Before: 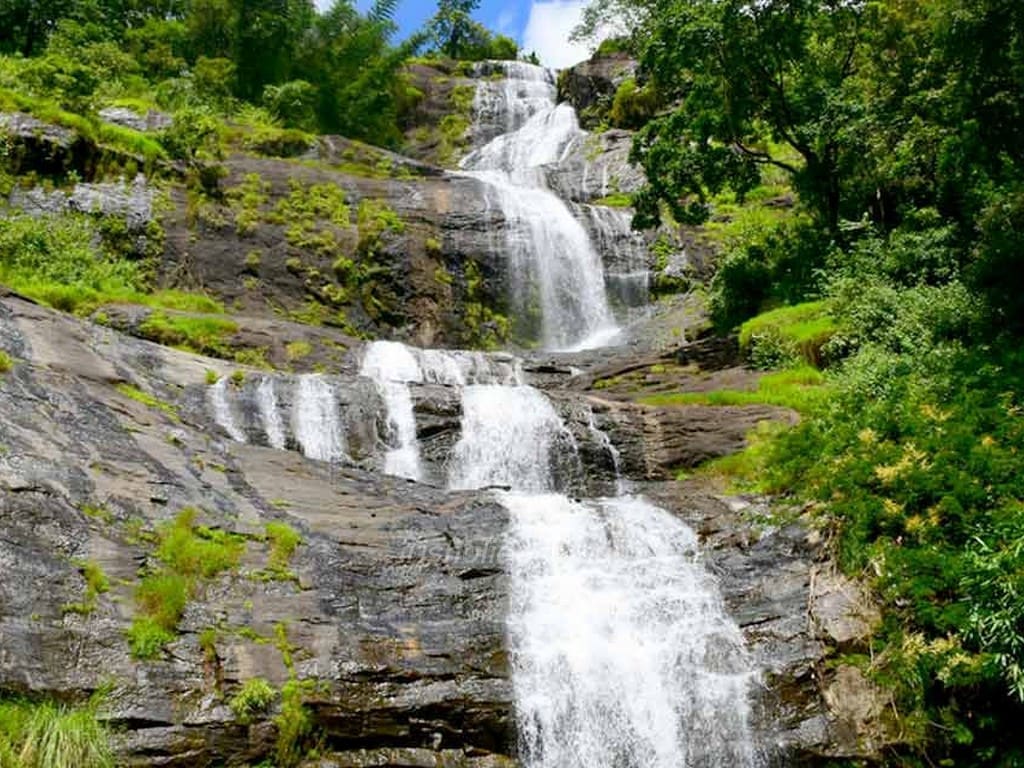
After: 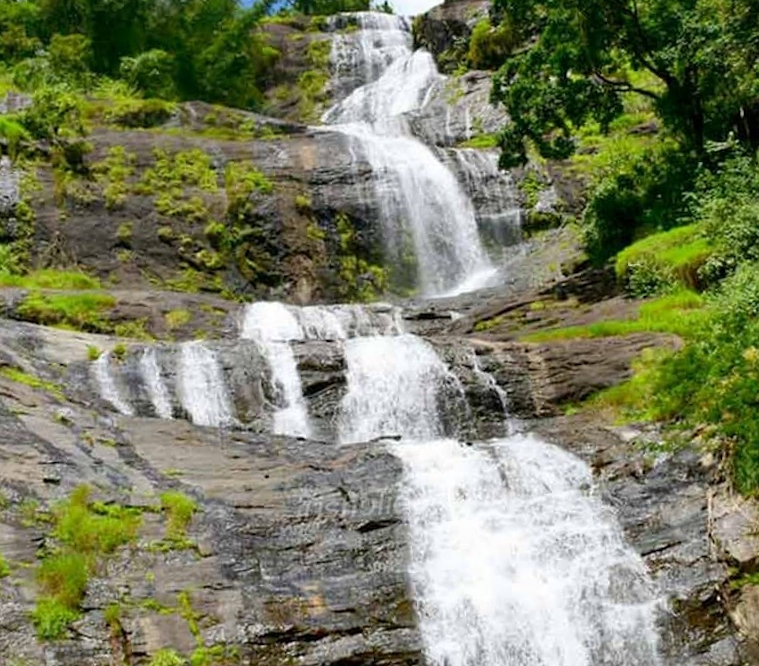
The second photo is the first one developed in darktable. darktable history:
crop: left 9.88%, right 12.664%
white balance: red 1, blue 1
rotate and perspective: rotation -5°, crop left 0.05, crop right 0.952, crop top 0.11, crop bottom 0.89
